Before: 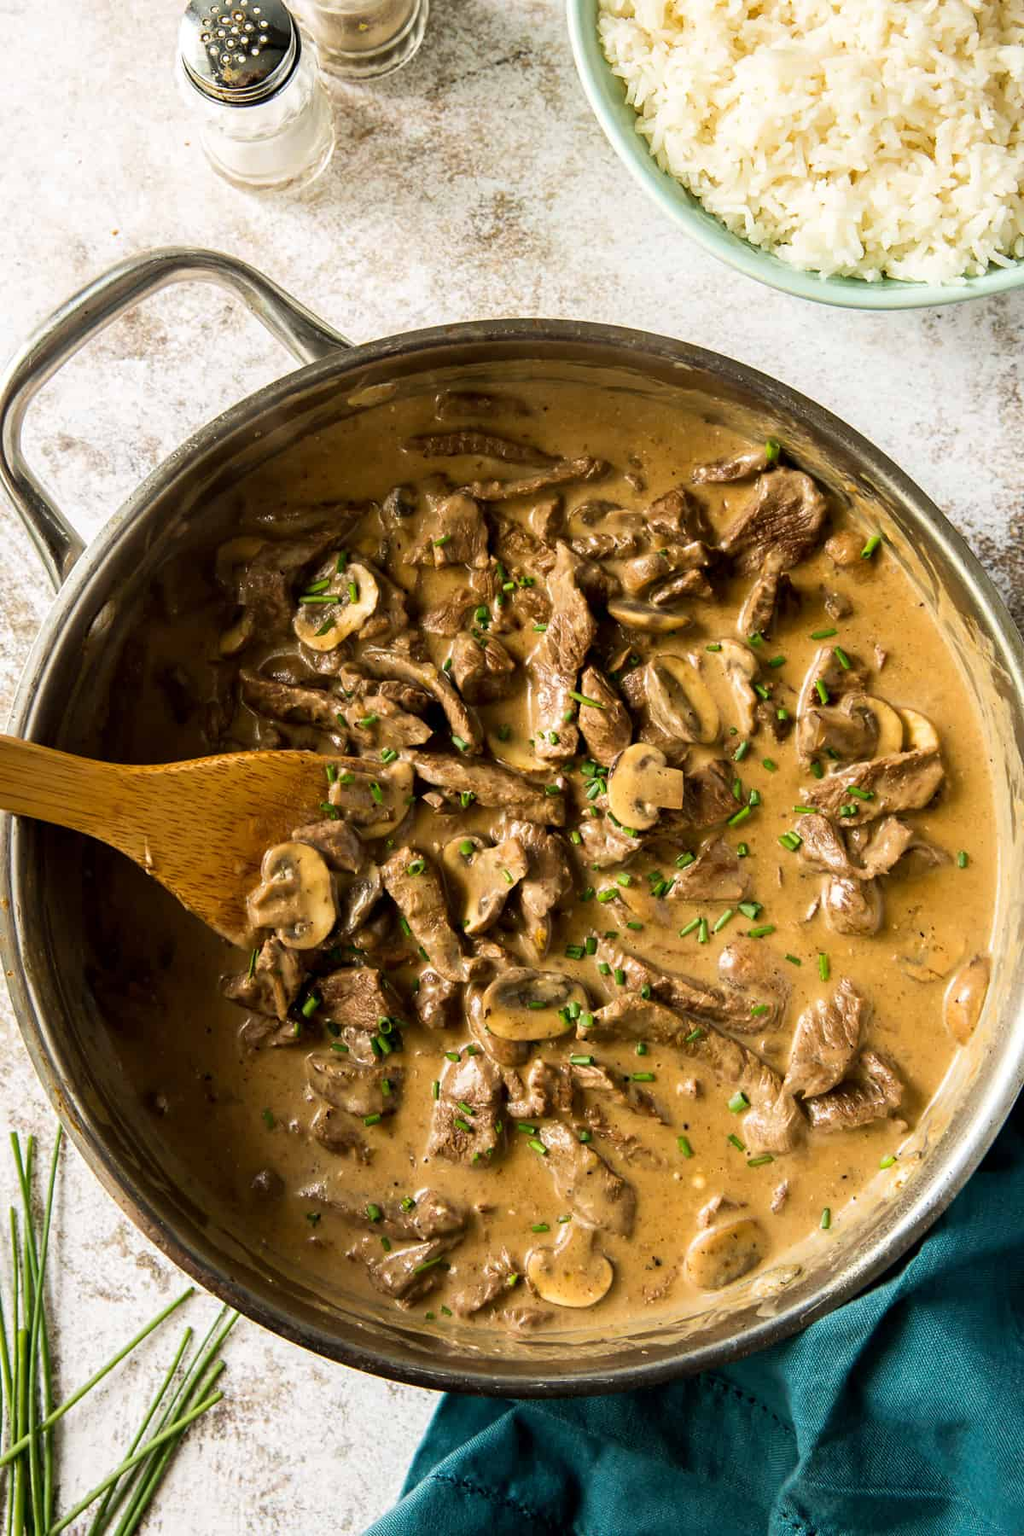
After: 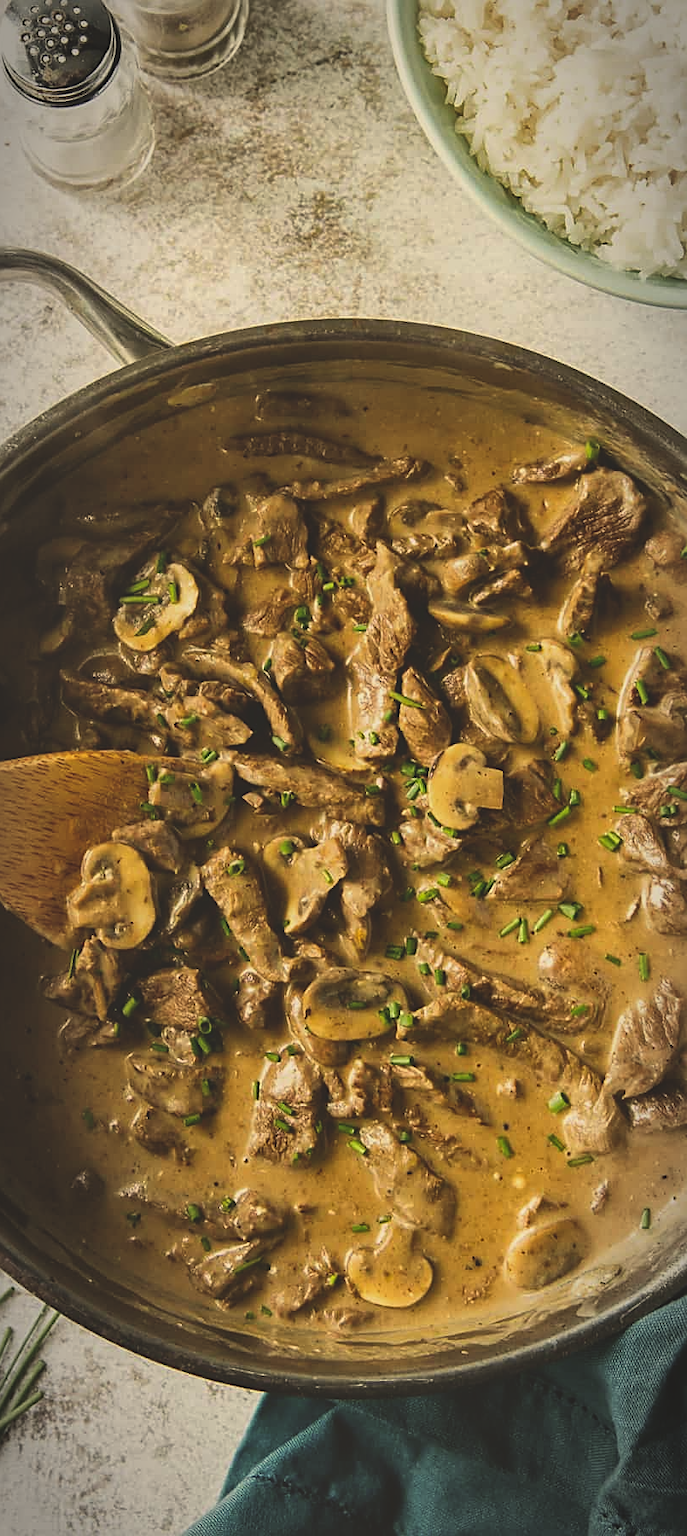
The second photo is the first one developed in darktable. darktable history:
shadows and highlights: shadows 25.27, highlights -23.2
local contrast: mode bilateral grid, contrast 19, coarseness 49, detail 128%, midtone range 0.2
vignetting: automatic ratio true
sharpen: on, module defaults
color correction: highlights a* 1.32, highlights b* 17.81
crop and rotate: left 17.632%, right 15.195%
exposure: black level correction -0.037, exposure -0.496 EV, compensate highlight preservation false
